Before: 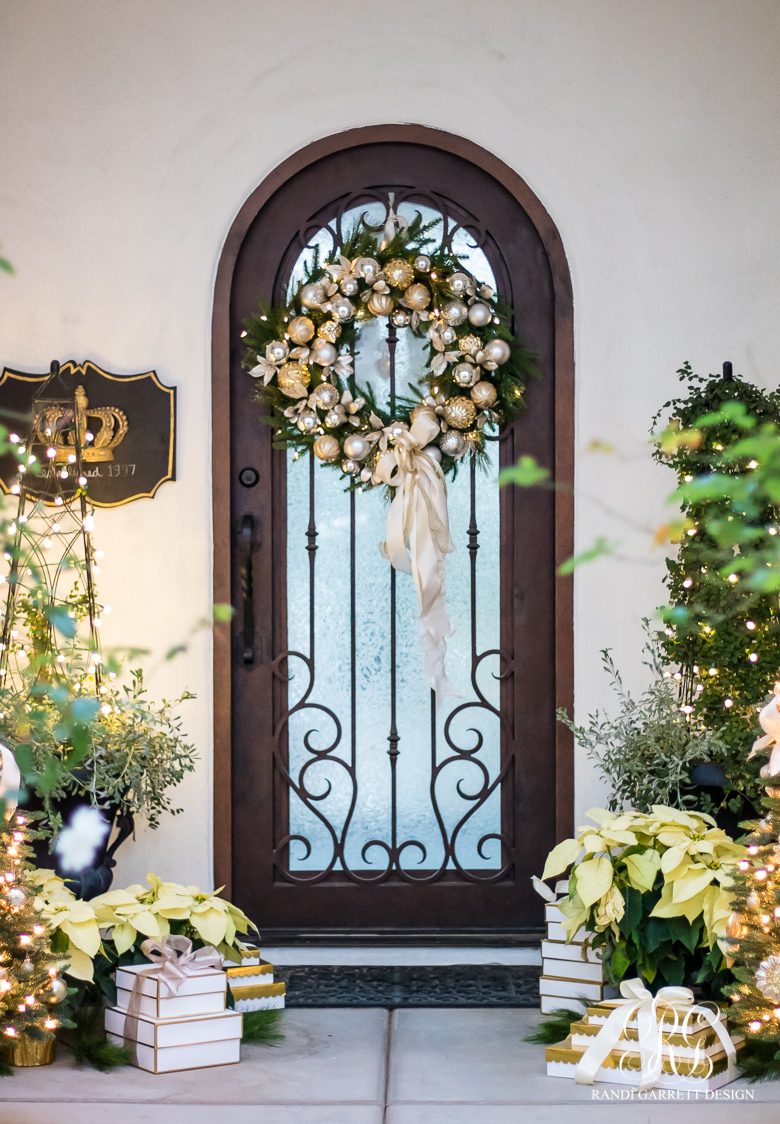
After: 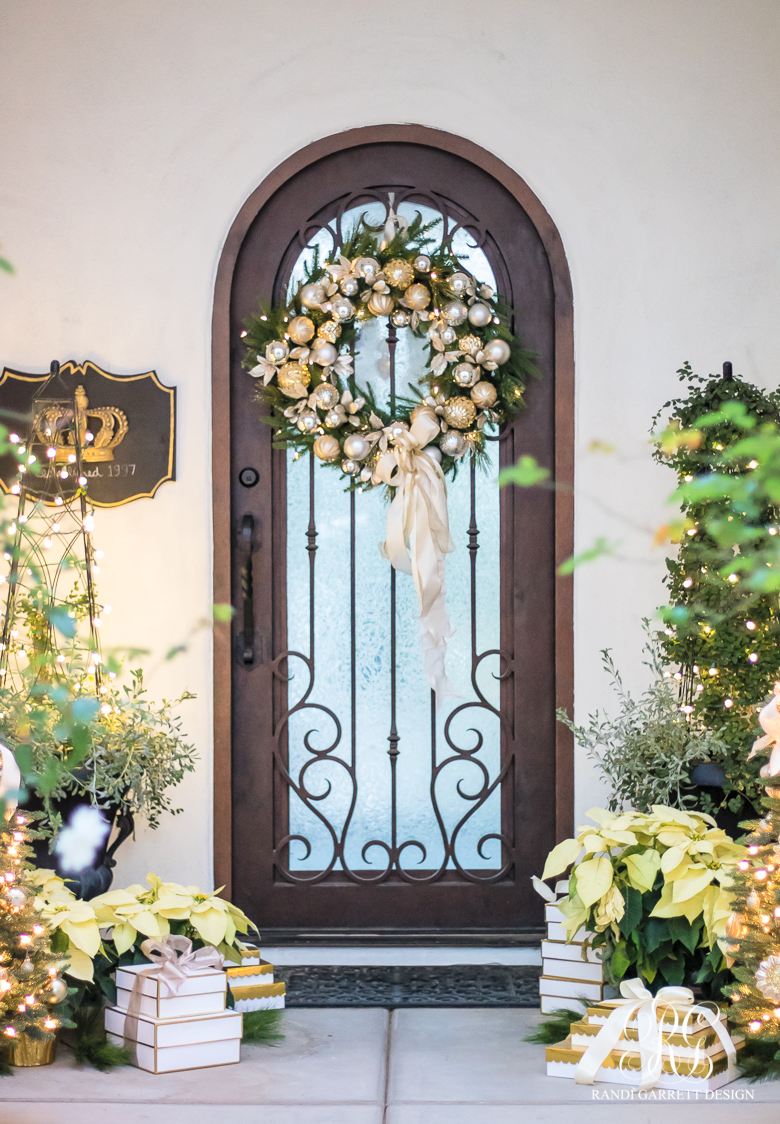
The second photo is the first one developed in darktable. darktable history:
contrast brightness saturation: brightness 0.154
